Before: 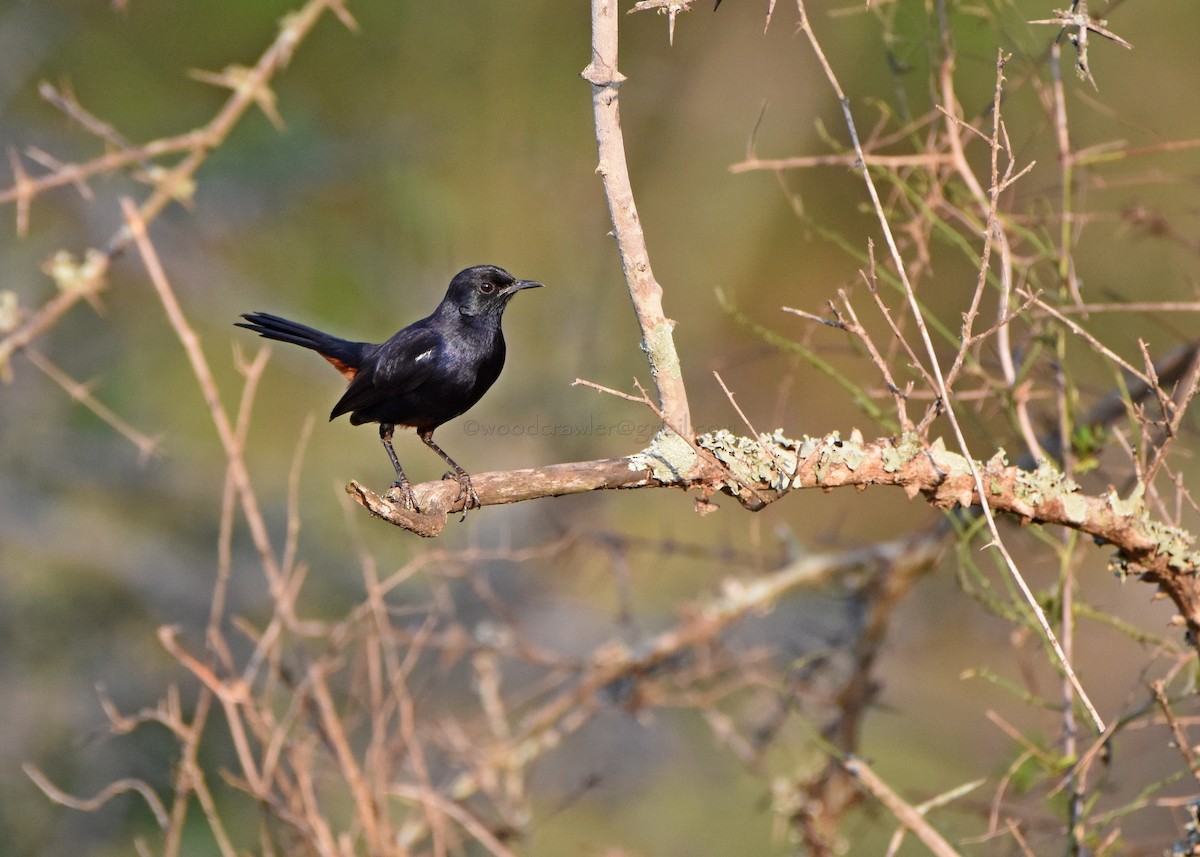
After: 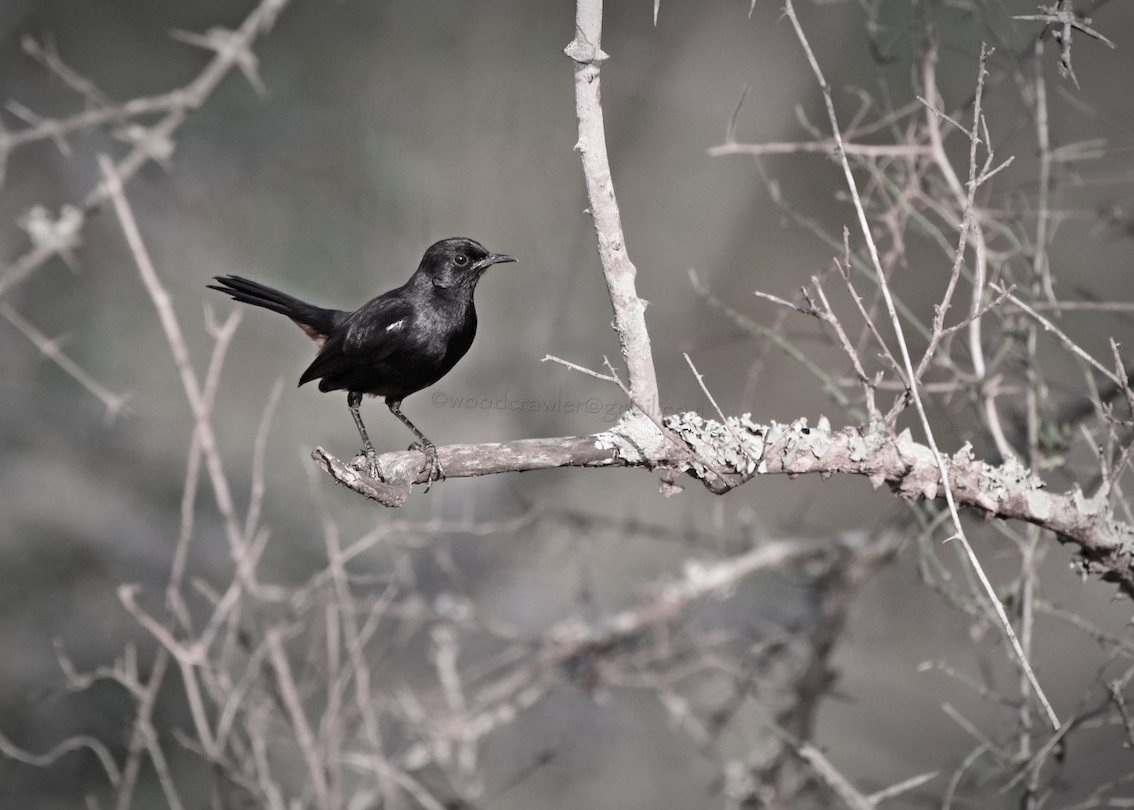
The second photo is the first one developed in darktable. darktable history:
color contrast: green-magenta contrast 0.3, blue-yellow contrast 0.15
crop and rotate: angle -2.38°
white balance: red 1.004, blue 1.096
vignetting: automatic ratio true
